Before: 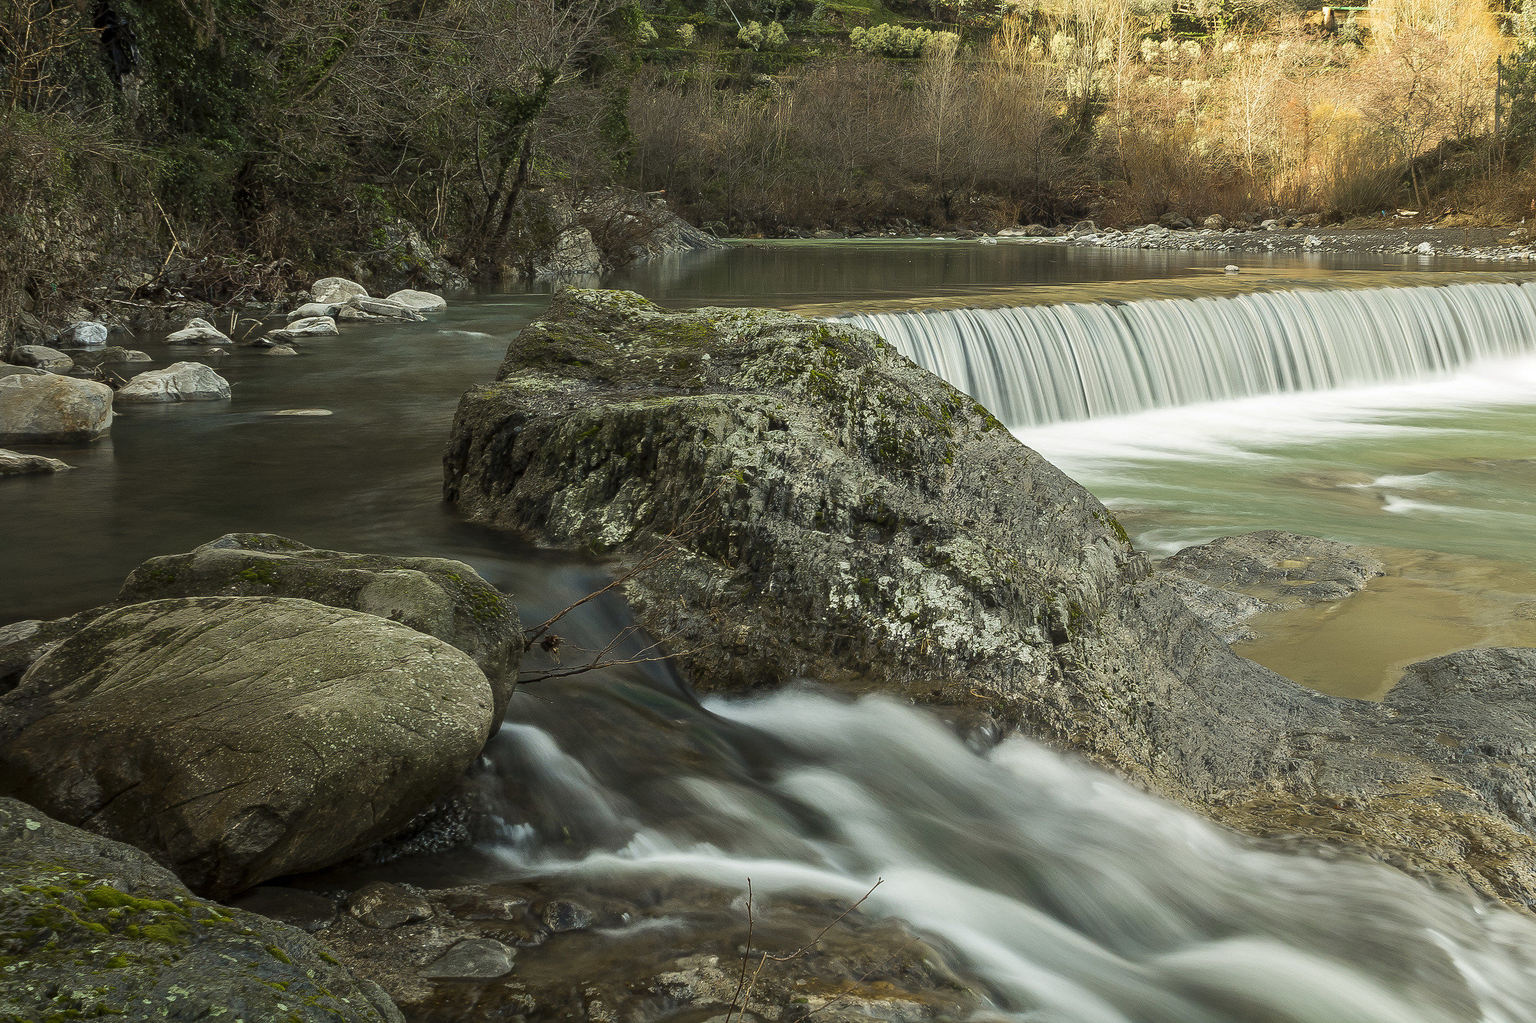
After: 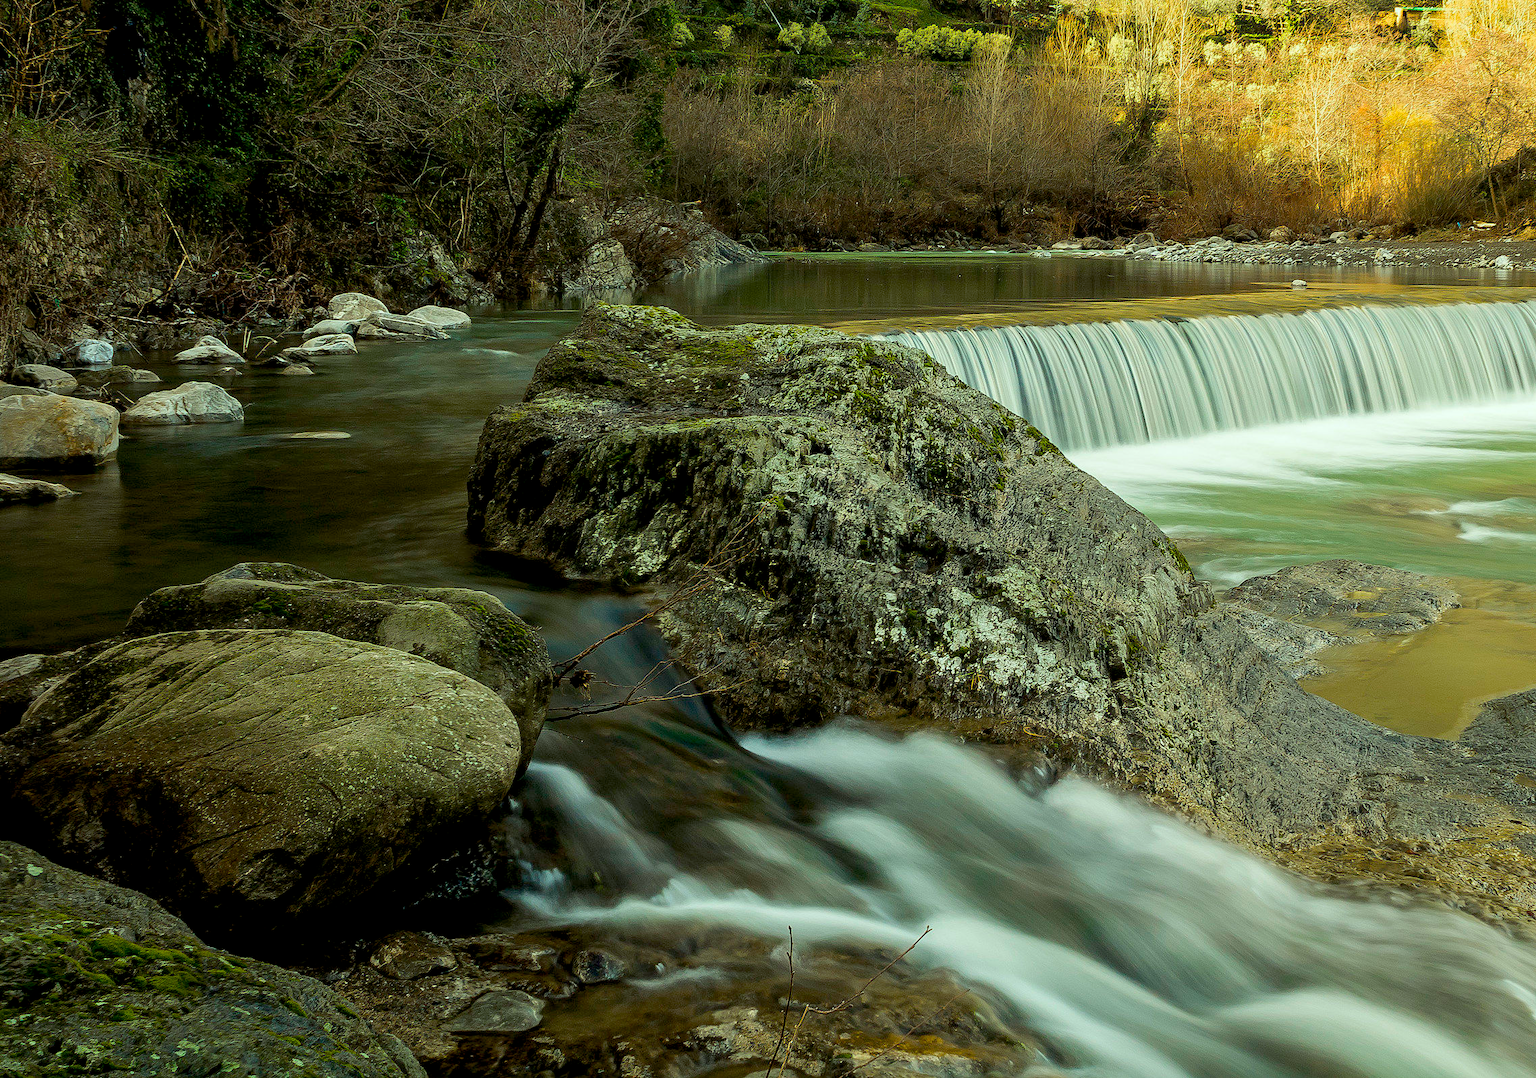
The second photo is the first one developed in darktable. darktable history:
crop and rotate: left 0%, right 5.149%
color balance rgb: global offset › luminance -1.425%, linear chroma grading › shadows -8.61%, linear chroma grading › global chroma 9.721%, perceptual saturation grading › global saturation 10.061%, perceptual brilliance grading › global brilliance 2.51%, perceptual brilliance grading › highlights -2.848%, perceptual brilliance grading › shadows 3.248%, global vibrance 20%
color correction: highlights a* -8.12, highlights b* 3.43
